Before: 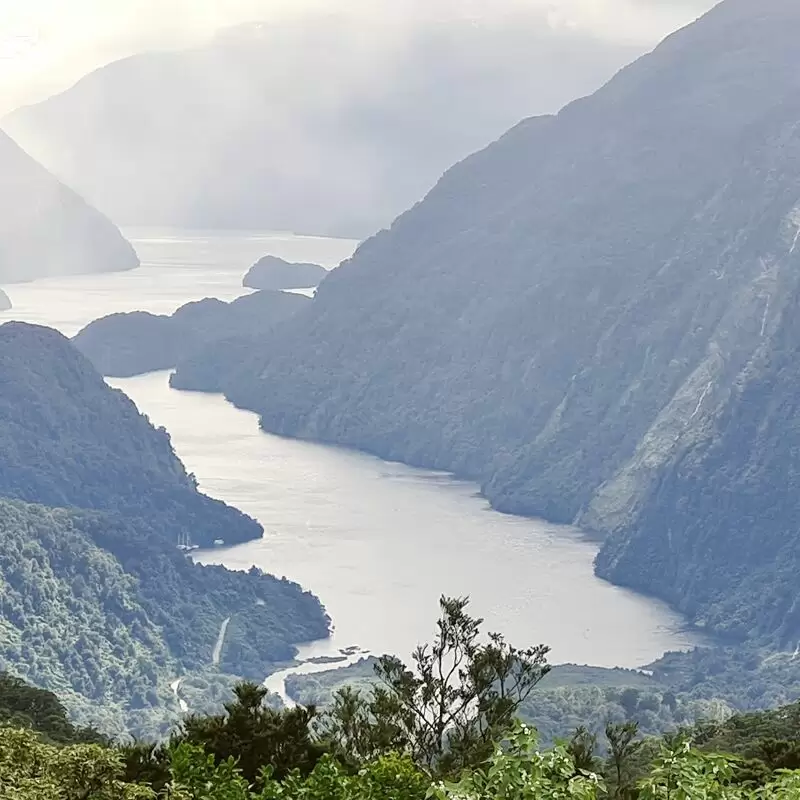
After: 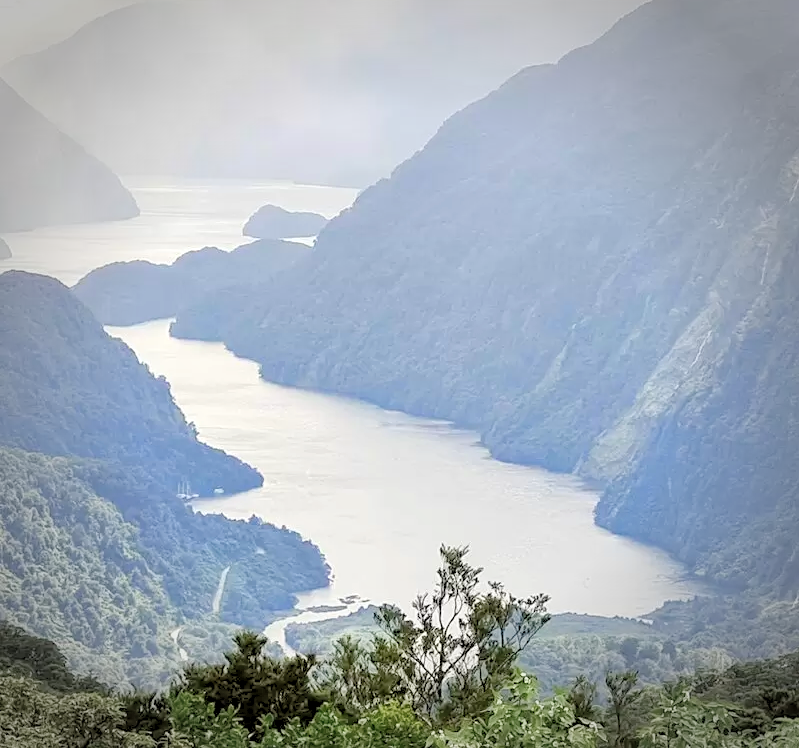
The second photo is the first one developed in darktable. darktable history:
levels: levels [0.072, 0.414, 0.976]
exposure: exposure -0.061 EV, compensate highlight preservation false
crop and rotate: top 6.428%
vignetting: fall-off start 67.14%, width/height ratio 1.015, unbound false
local contrast: highlights 100%, shadows 98%, detail 120%, midtone range 0.2
